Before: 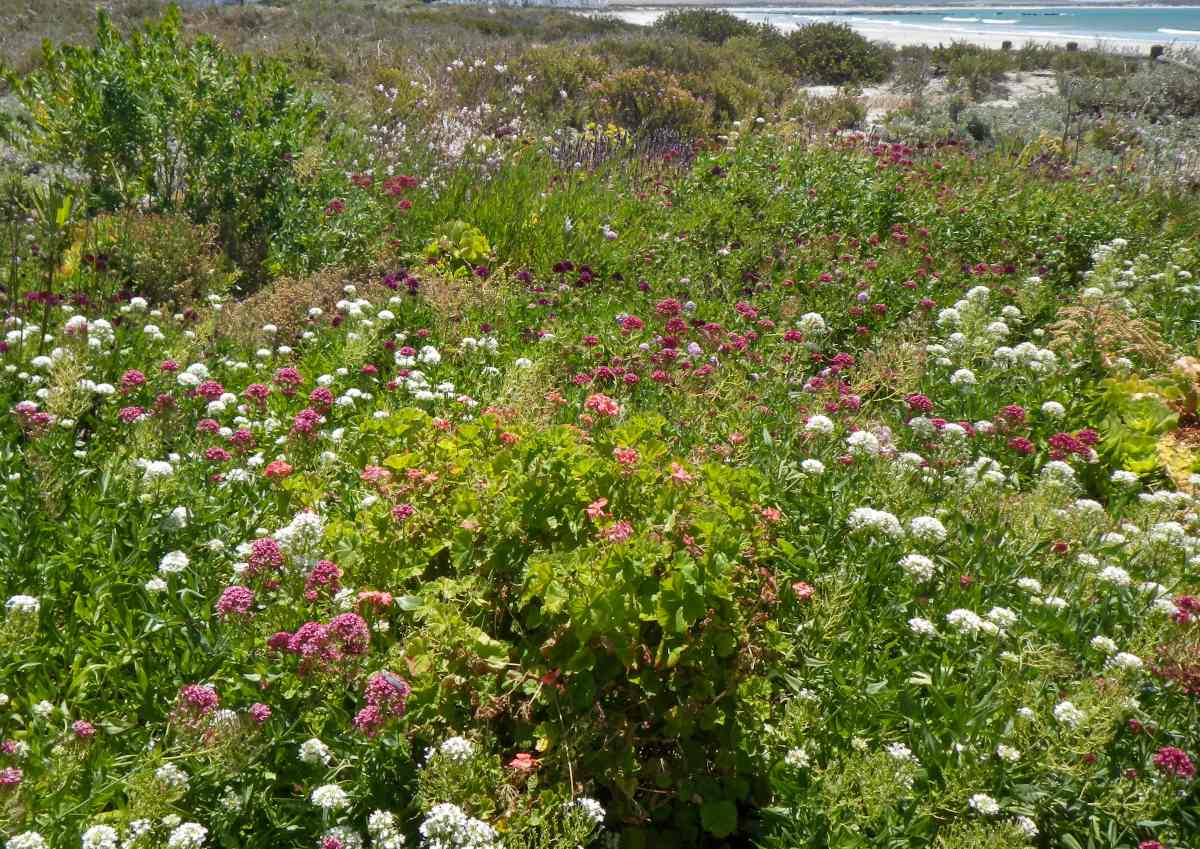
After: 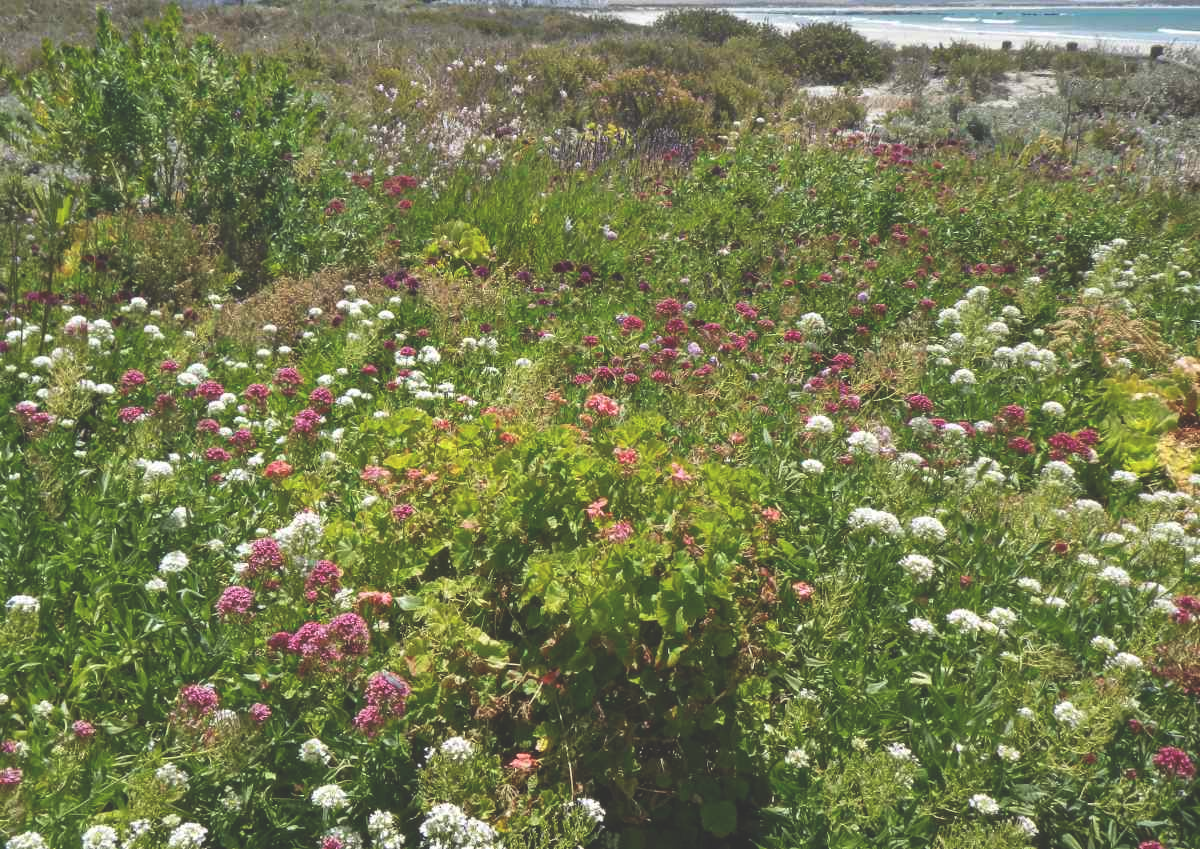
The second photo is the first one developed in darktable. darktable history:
exposure: black level correction -0.03, compensate highlight preservation false
